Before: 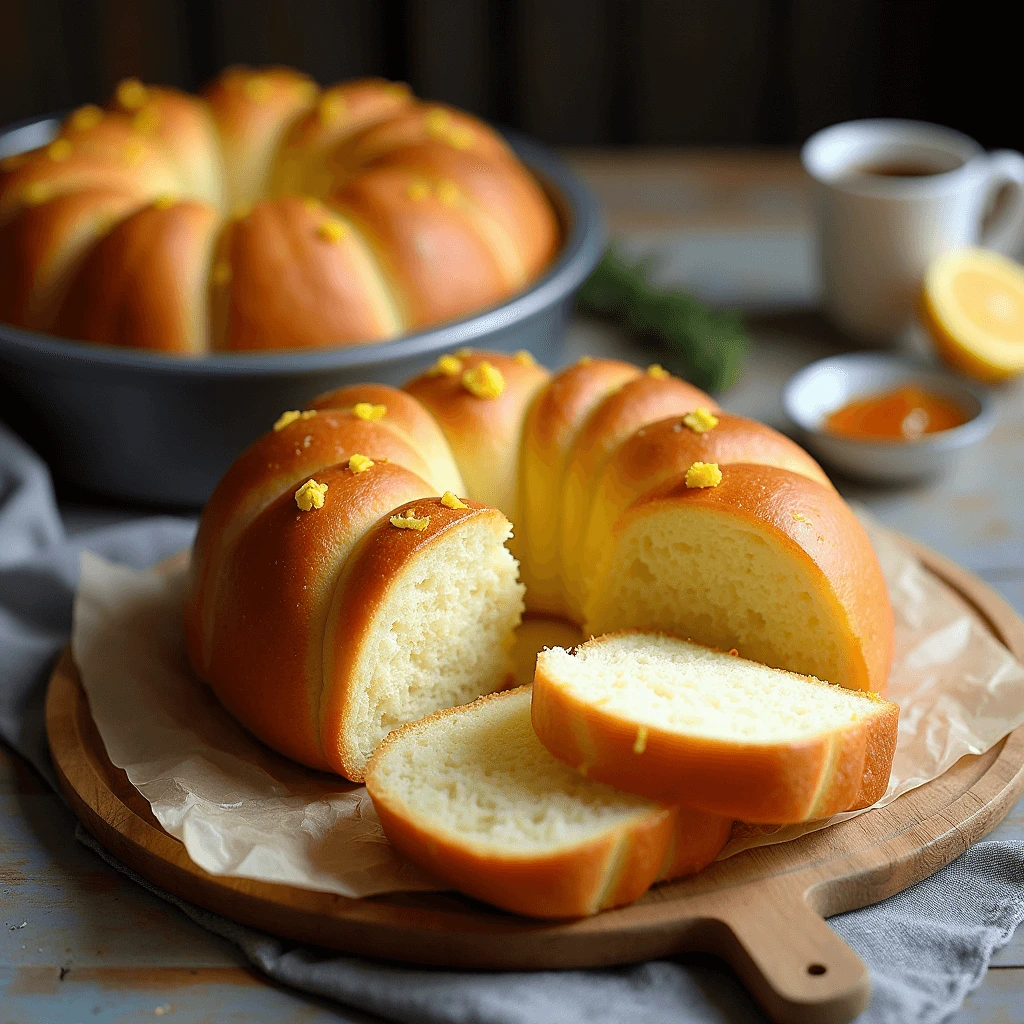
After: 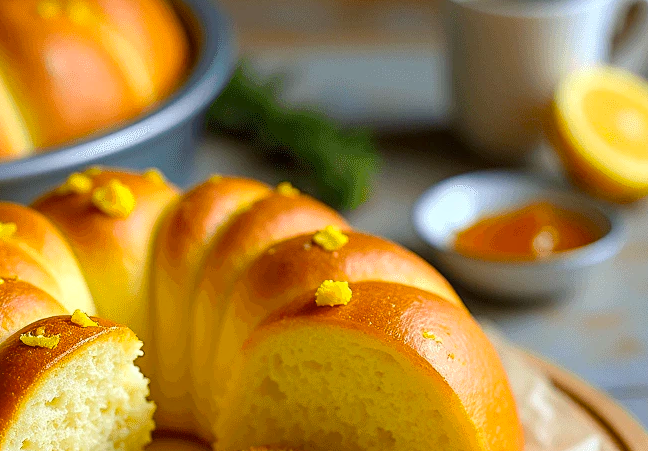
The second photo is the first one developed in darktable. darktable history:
color balance rgb: linear chroma grading › global chroma 14.785%, perceptual saturation grading › global saturation 29.55%
local contrast: on, module defaults
crop: left 36.137%, top 17.826%, right 0.537%, bottom 38.114%
